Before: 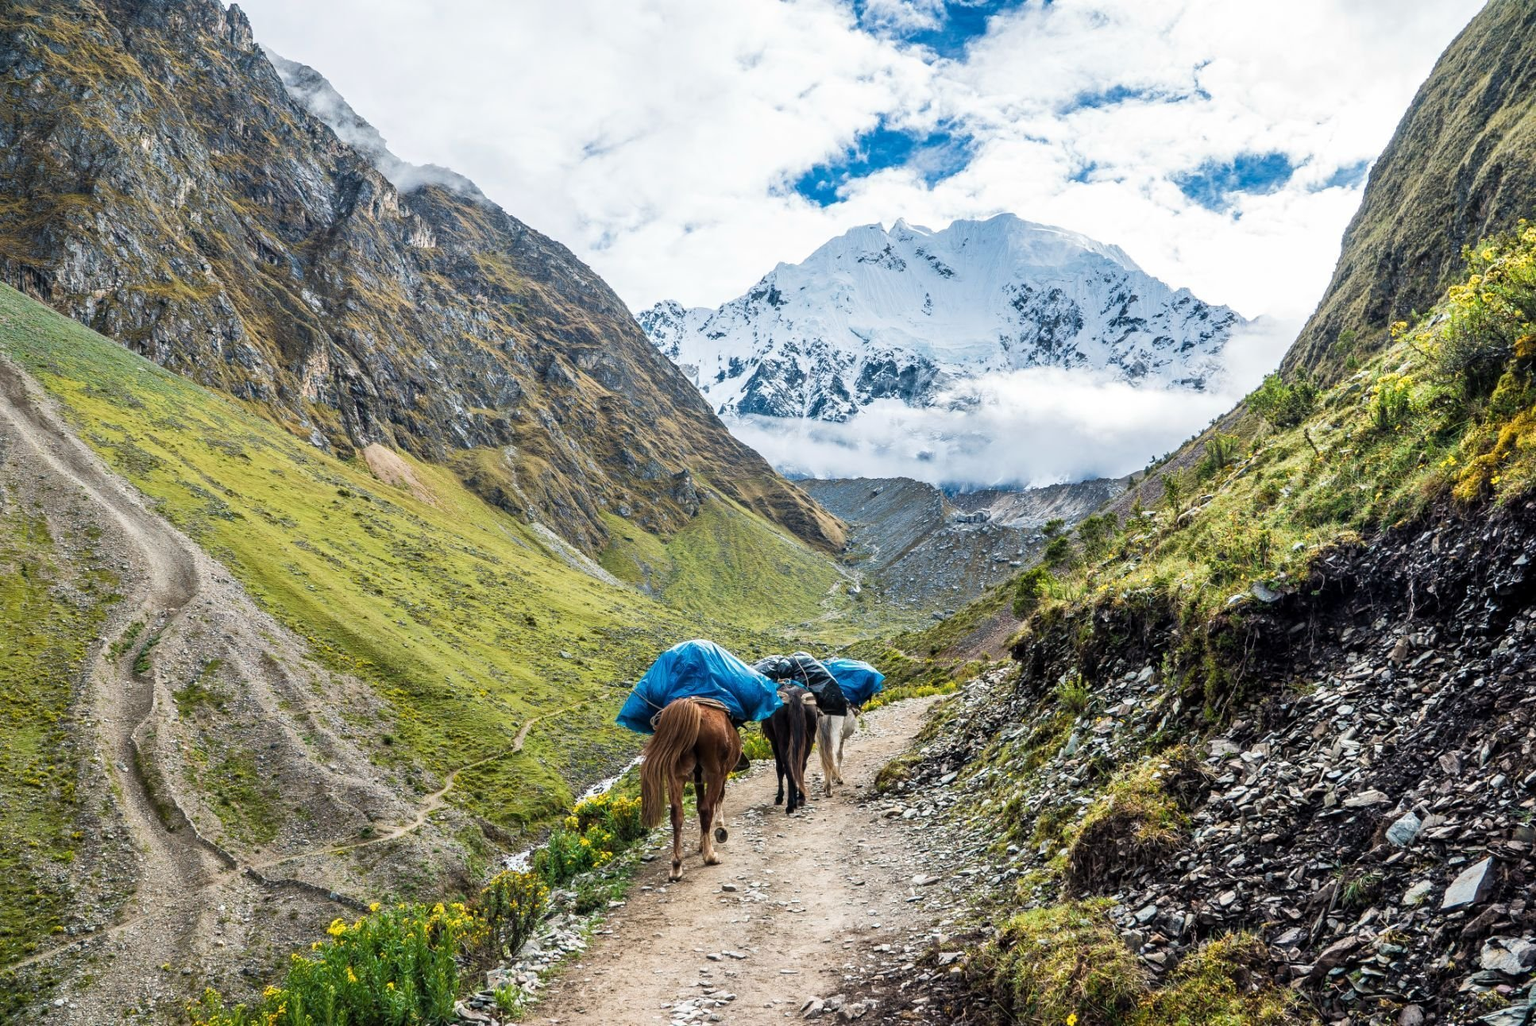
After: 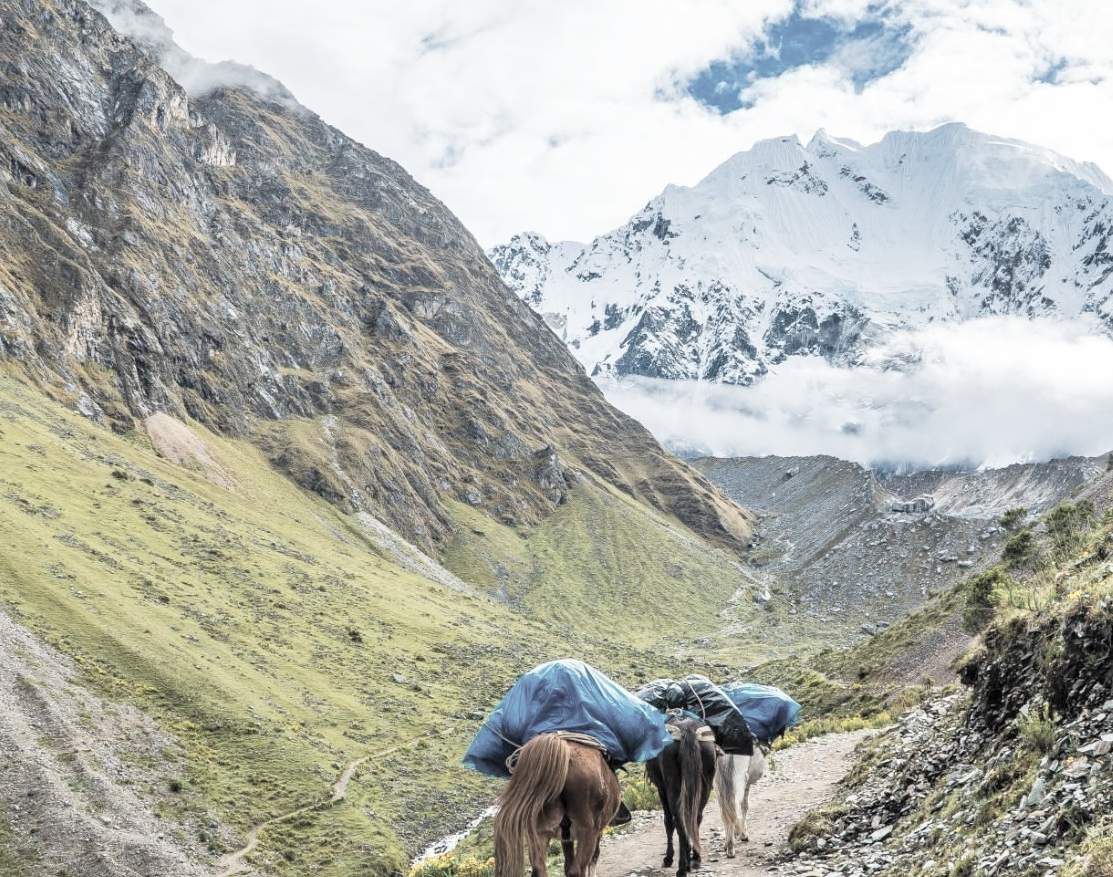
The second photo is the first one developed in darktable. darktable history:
contrast brightness saturation: brightness 0.188, saturation -0.486
base curve: curves: ch0 [(0, 0) (0.472, 0.508) (1, 1)], preserve colors none
crop: left 16.185%, top 11.34%, right 26.233%, bottom 20.711%
